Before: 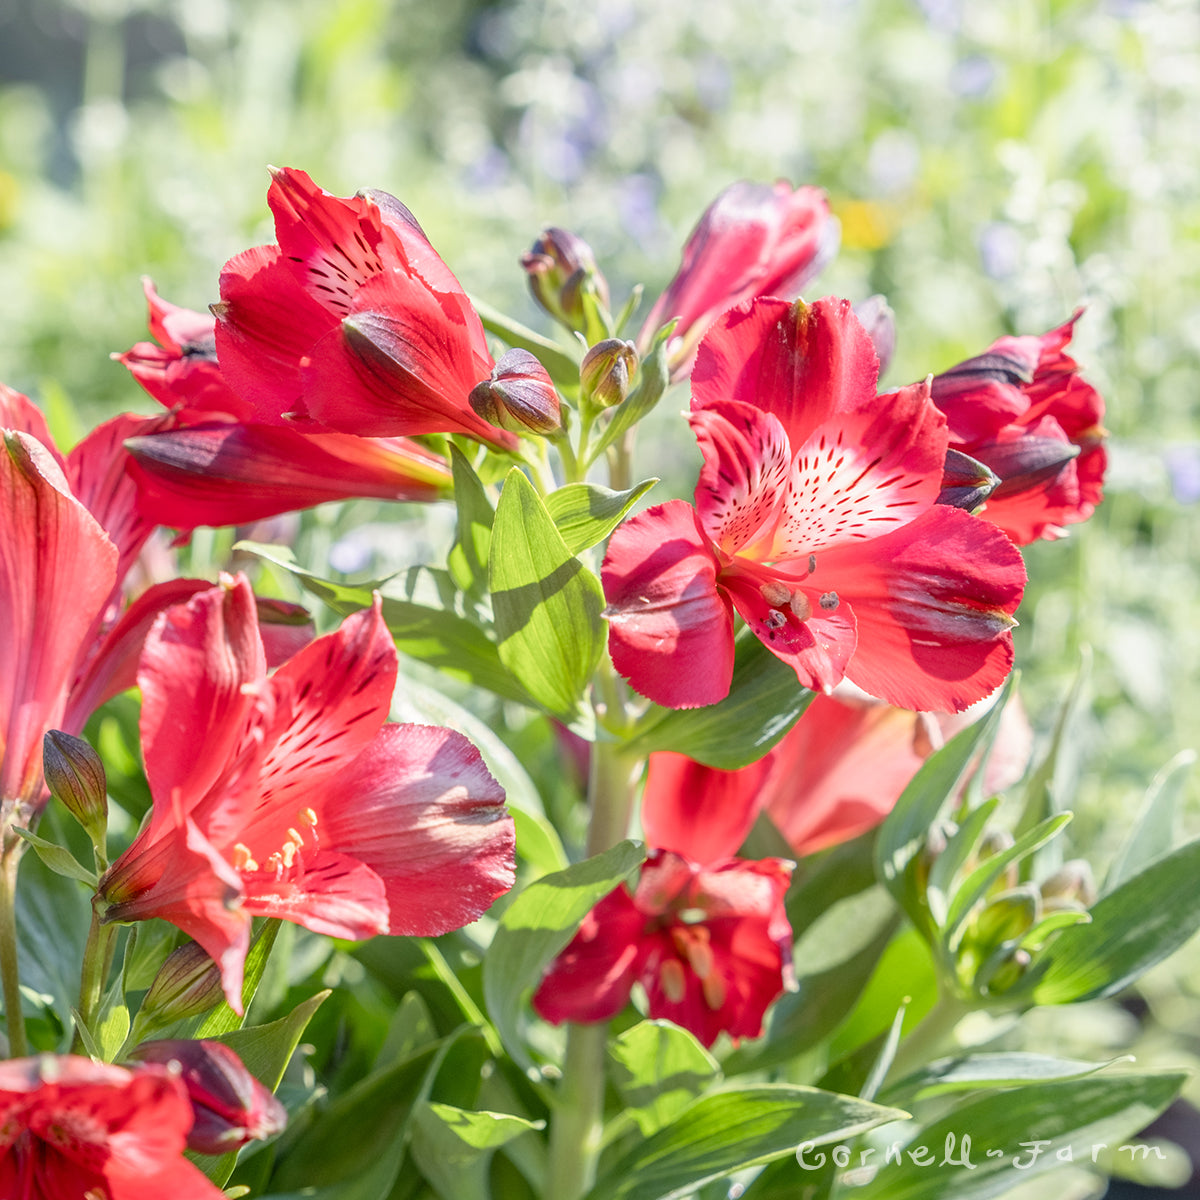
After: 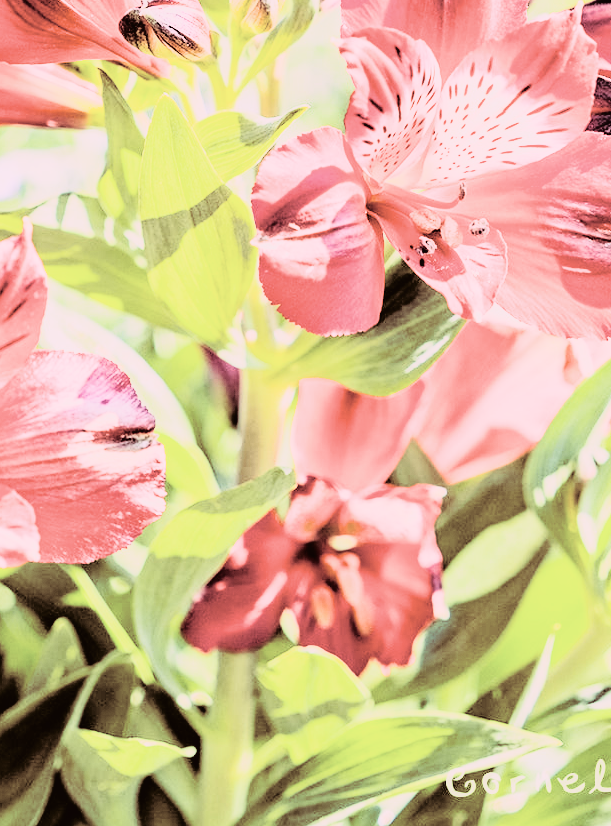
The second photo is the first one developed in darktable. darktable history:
crop and rotate: left 29.237%, top 31.152%, right 19.807%
split-toning: highlights › hue 298.8°, highlights › saturation 0.73, compress 41.76%
tone curve: curves: ch0 [(0, 0.01) (0.058, 0.039) (0.159, 0.117) (0.282, 0.327) (0.45, 0.534) (0.676, 0.751) (0.89, 0.919) (1, 1)]; ch1 [(0, 0) (0.094, 0.081) (0.285, 0.299) (0.385, 0.403) (0.447, 0.455) (0.495, 0.496) (0.544, 0.552) (0.589, 0.612) (0.722, 0.728) (1, 1)]; ch2 [(0, 0) (0.257, 0.217) (0.43, 0.421) (0.498, 0.507) (0.531, 0.544) (0.56, 0.579) (0.625, 0.642) (1, 1)], color space Lab, independent channels, preserve colors none
contrast brightness saturation: contrast -0.05, saturation -0.41
haze removal: strength 0.5, distance 0.43, compatibility mode true, adaptive false
filmic rgb: black relative exposure -5 EV, white relative exposure 3.5 EV, hardness 3.19, contrast 1.5, highlights saturation mix -50%
rgb curve: curves: ch0 [(0, 0) (0.21, 0.15) (0.24, 0.21) (0.5, 0.75) (0.75, 0.96) (0.89, 0.99) (1, 1)]; ch1 [(0, 0.02) (0.21, 0.13) (0.25, 0.2) (0.5, 0.67) (0.75, 0.9) (0.89, 0.97) (1, 1)]; ch2 [(0, 0.02) (0.21, 0.13) (0.25, 0.2) (0.5, 0.67) (0.75, 0.9) (0.89, 0.97) (1, 1)], compensate middle gray true
white balance: red 1.045, blue 0.932
